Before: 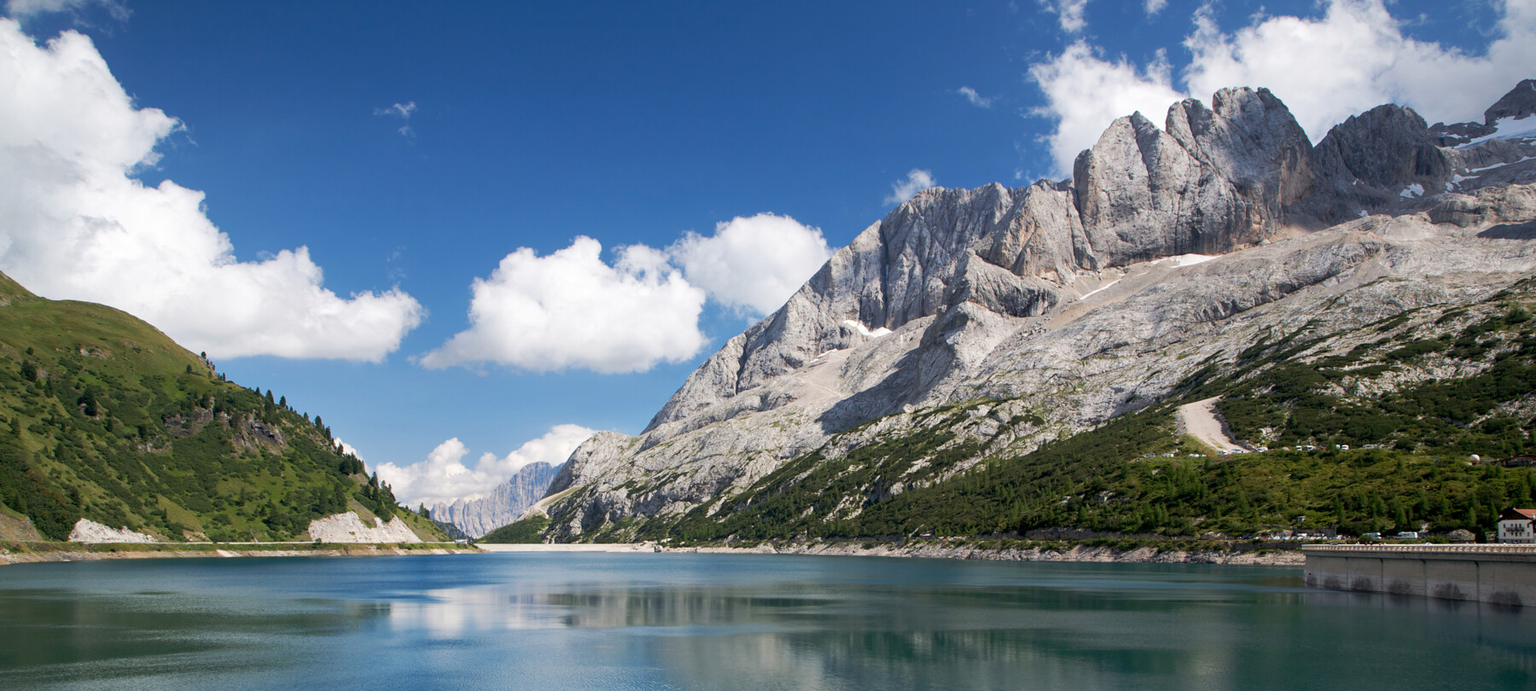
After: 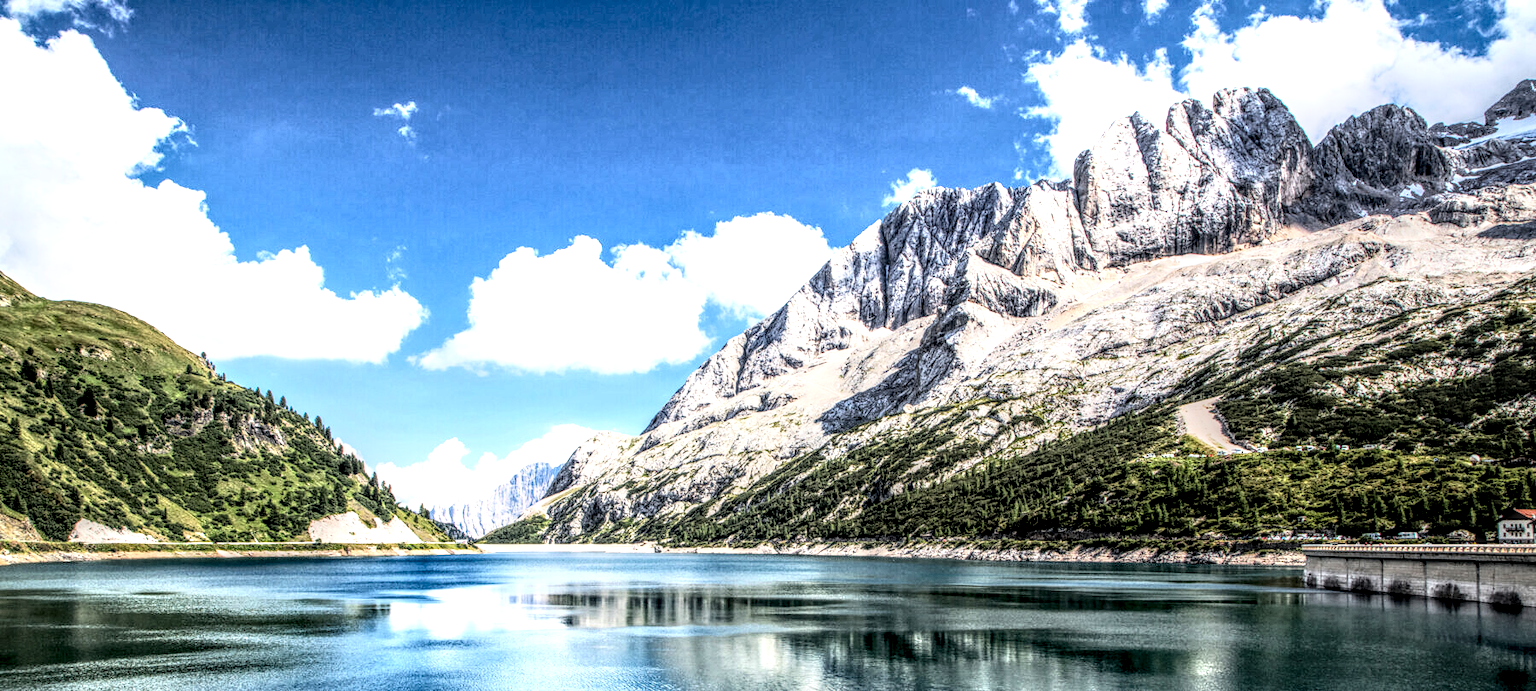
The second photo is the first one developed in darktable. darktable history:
local contrast: highlights 0%, shadows 0%, detail 300%, midtone range 0.3
rgb curve: curves: ch0 [(0, 0) (0.21, 0.15) (0.24, 0.21) (0.5, 0.75) (0.75, 0.96) (0.89, 0.99) (1, 1)]; ch1 [(0, 0.02) (0.21, 0.13) (0.25, 0.2) (0.5, 0.67) (0.75, 0.9) (0.89, 0.97) (1, 1)]; ch2 [(0, 0.02) (0.21, 0.13) (0.25, 0.2) (0.5, 0.67) (0.75, 0.9) (0.89, 0.97) (1, 1)], compensate middle gray true
